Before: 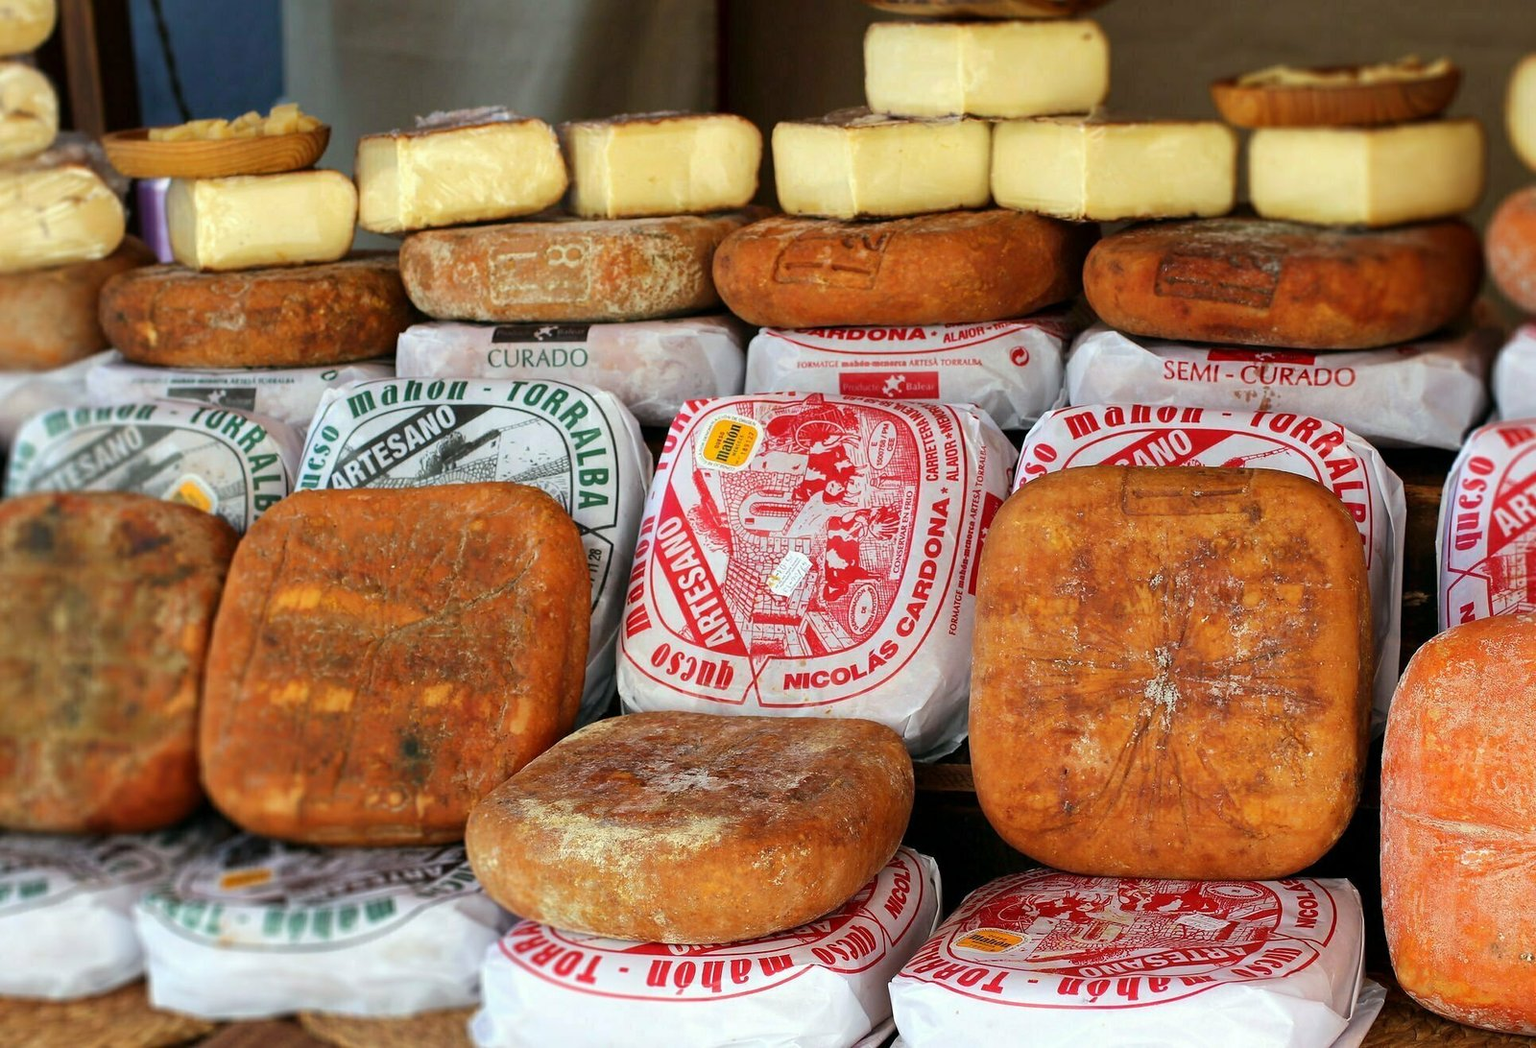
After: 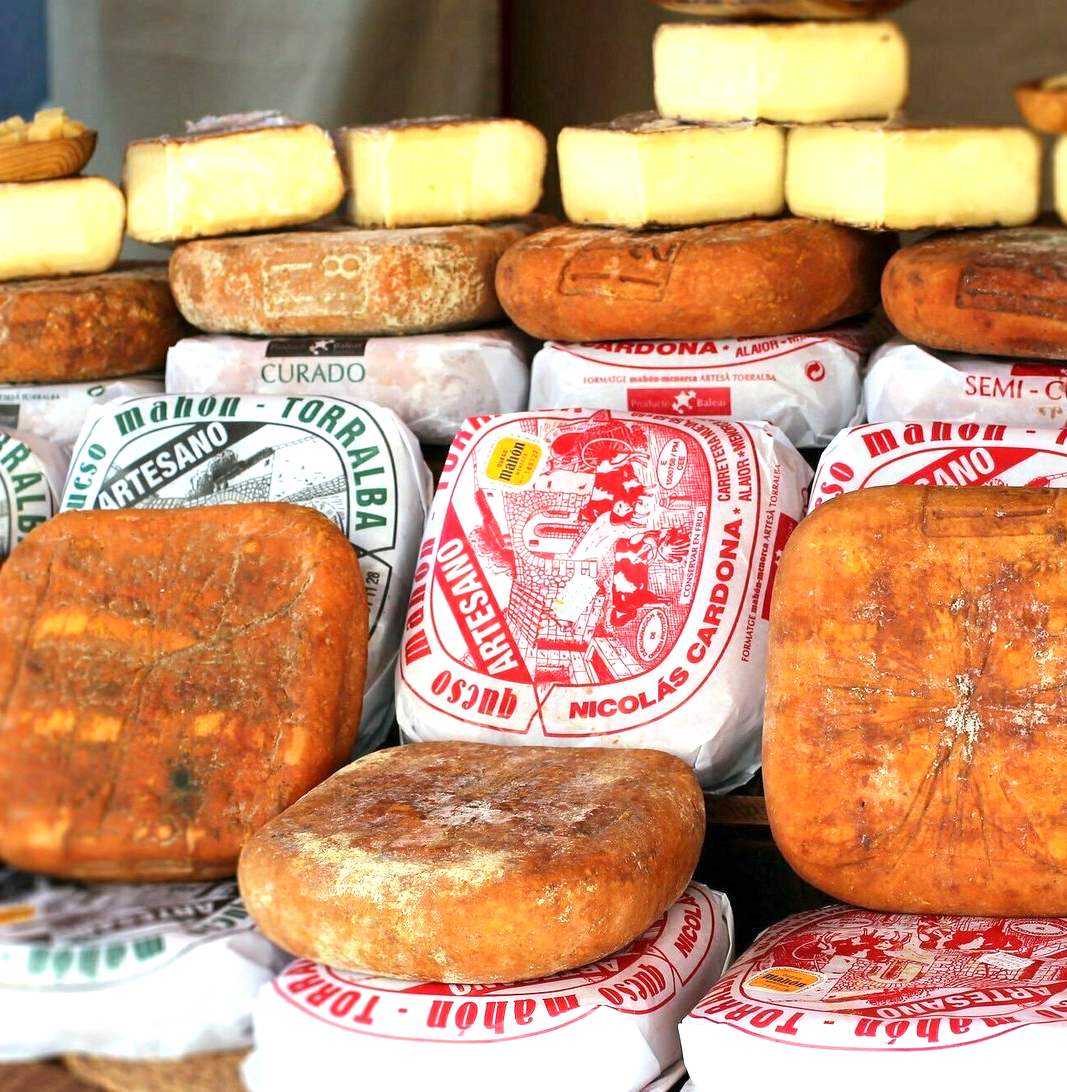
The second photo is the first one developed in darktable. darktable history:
crop and rotate: left 15.446%, right 17.836%
tone equalizer: on, module defaults
exposure: exposure 0.74 EV, compensate highlight preservation false
